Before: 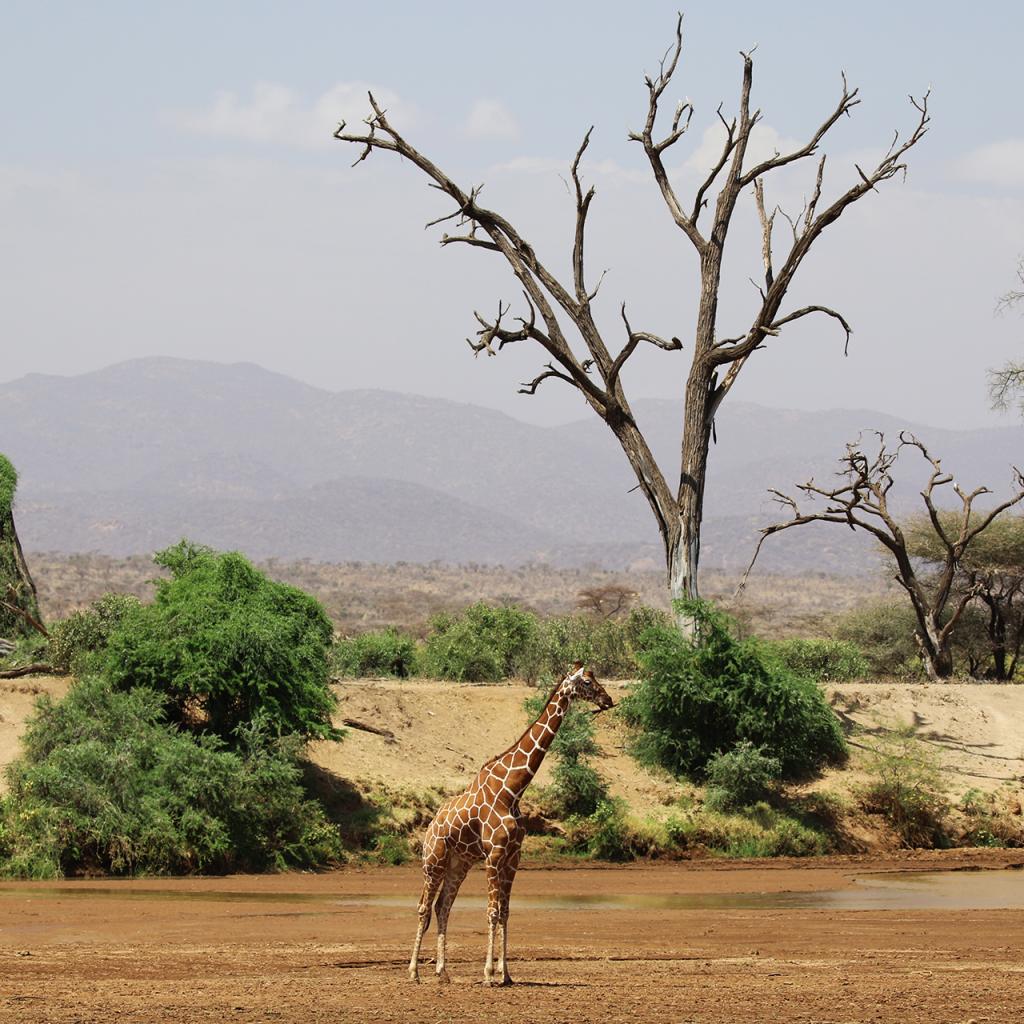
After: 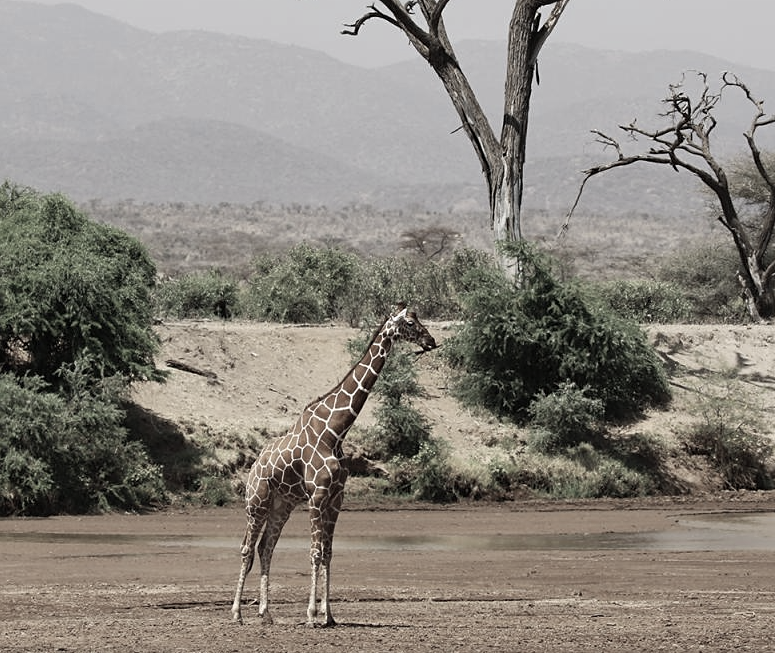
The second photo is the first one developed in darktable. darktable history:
sharpen: amount 0.2
color correction: saturation 0.3
crop and rotate: left 17.299%, top 35.115%, right 7.015%, bottom 1.024%
